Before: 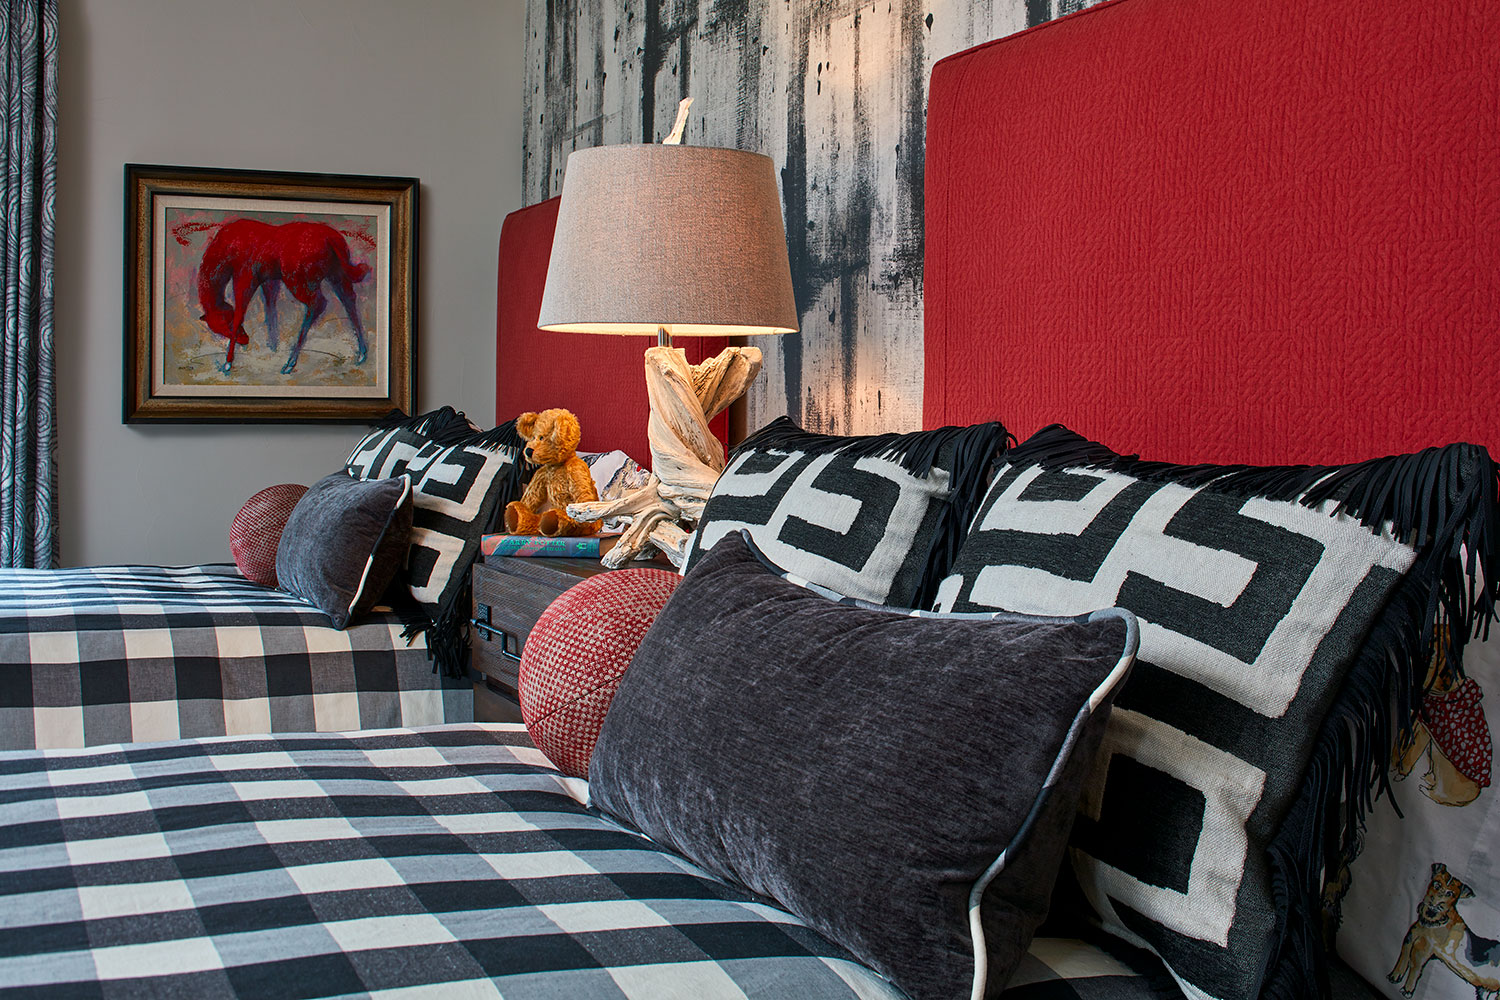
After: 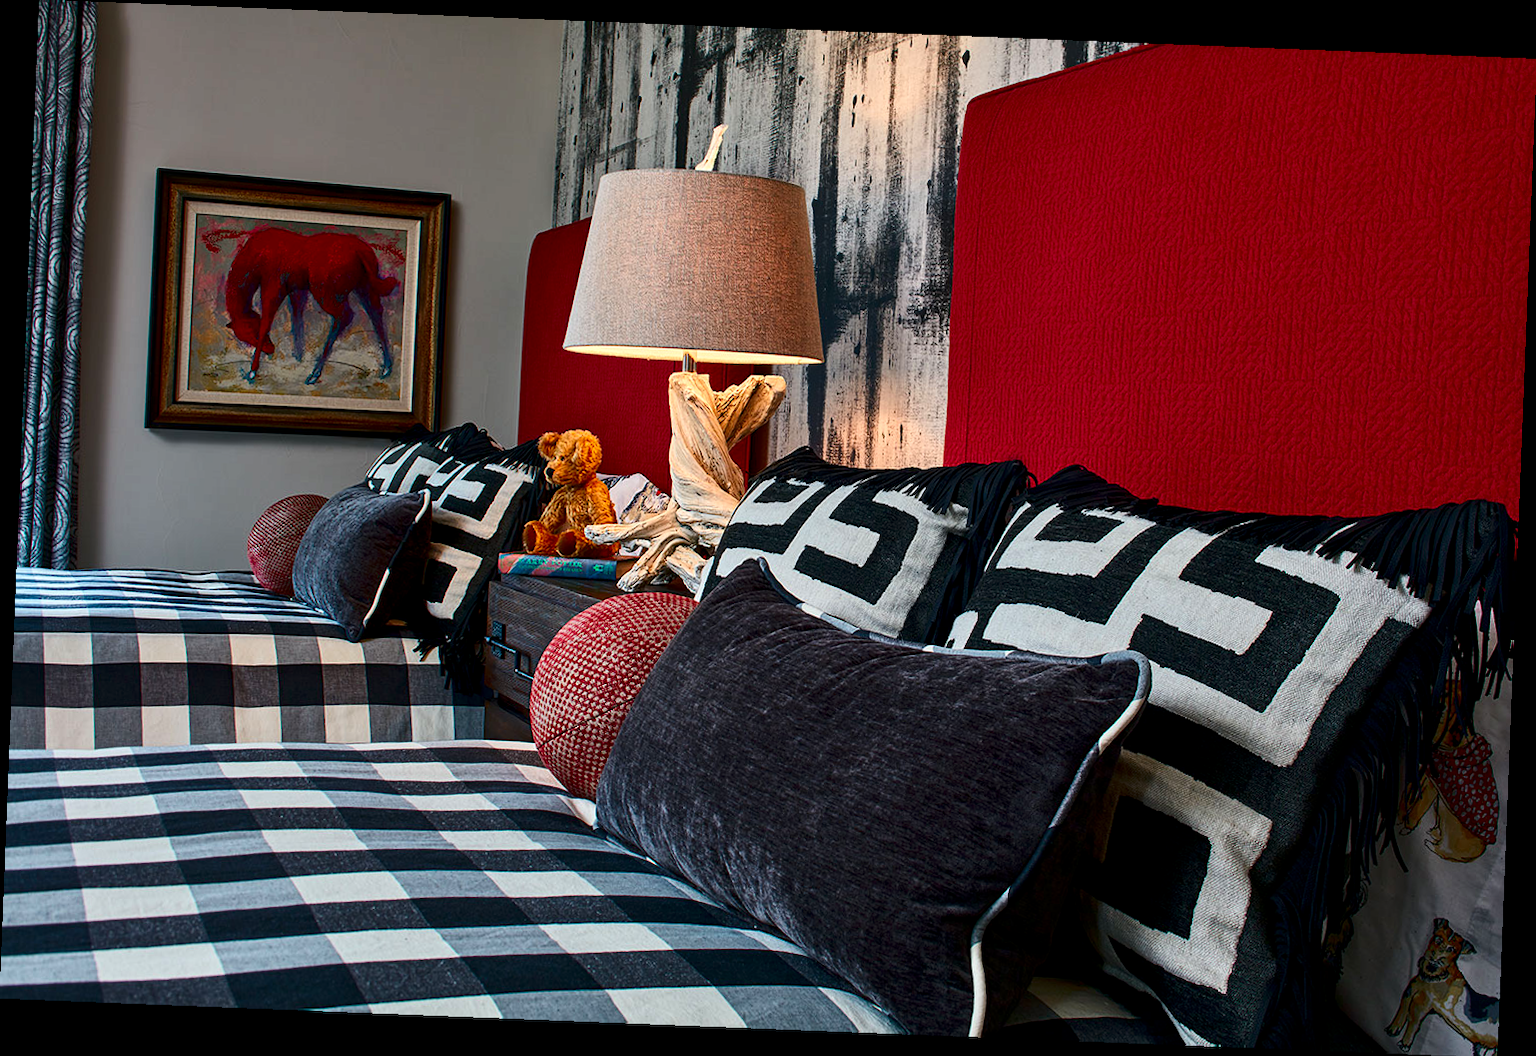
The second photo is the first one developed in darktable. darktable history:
local contrast: highlights 100%, shadows 100%, detail 120%, midtone range 0.2
rotate and perspective: rotation 2.27°, automatic cropping off
contrast brightness saturation: contrast 0.19, brightness -0.11, saturation 0.21
